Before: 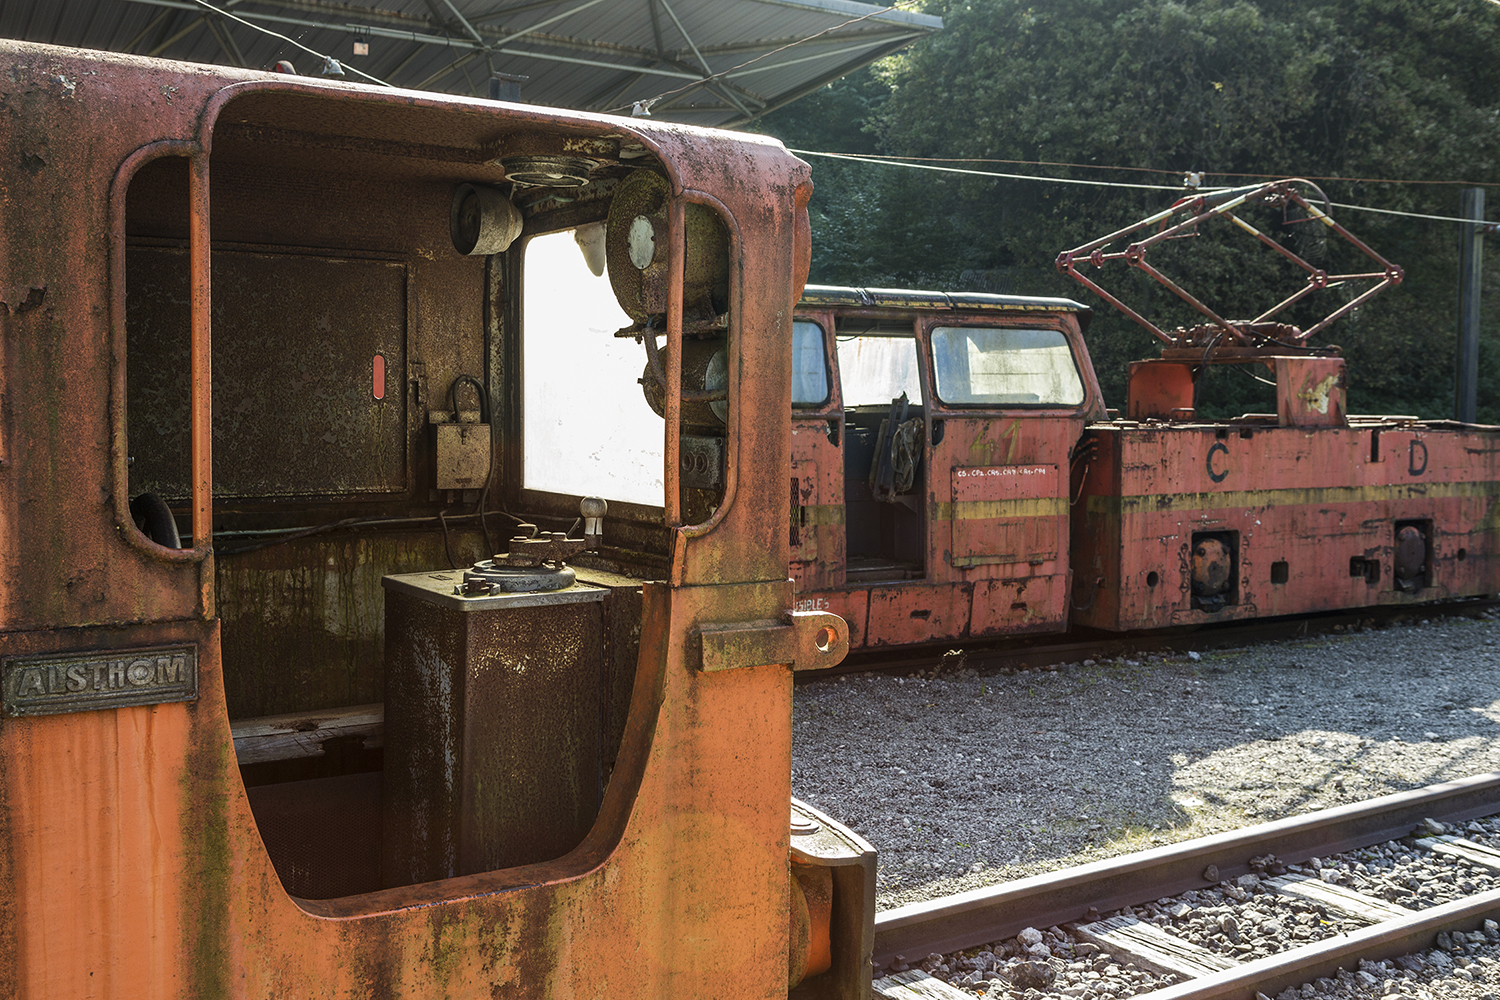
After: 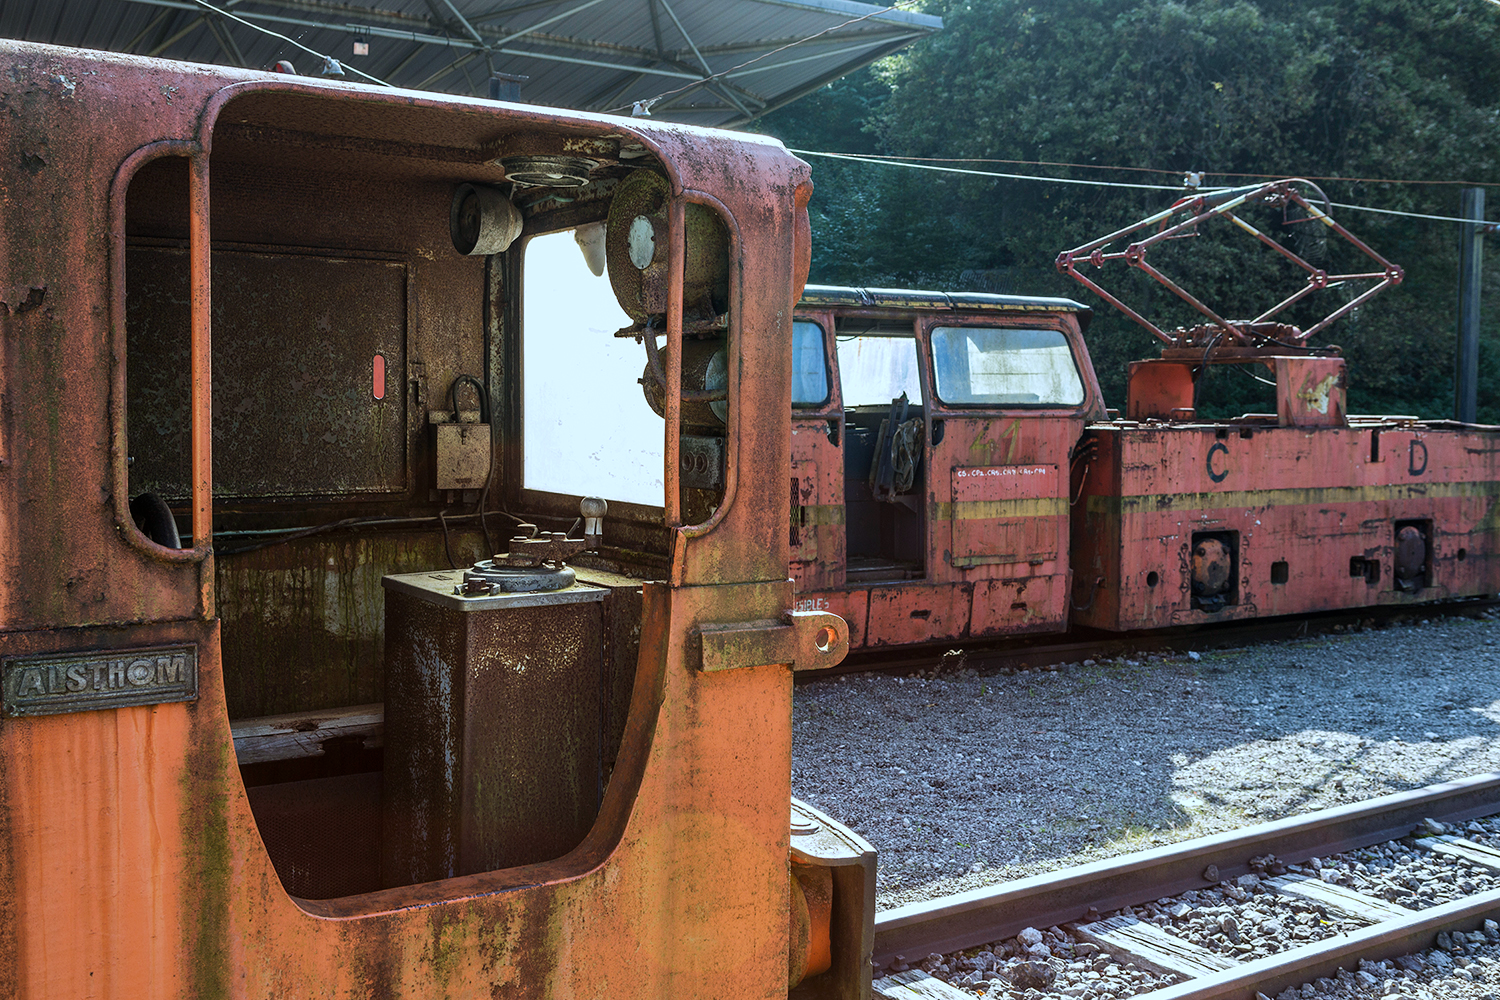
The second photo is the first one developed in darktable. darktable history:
white balance: red 0.926, green 1.003, blue 1.133
shadows and highlights: shadows 24.5, highlights -78.15, soften with gaussian
